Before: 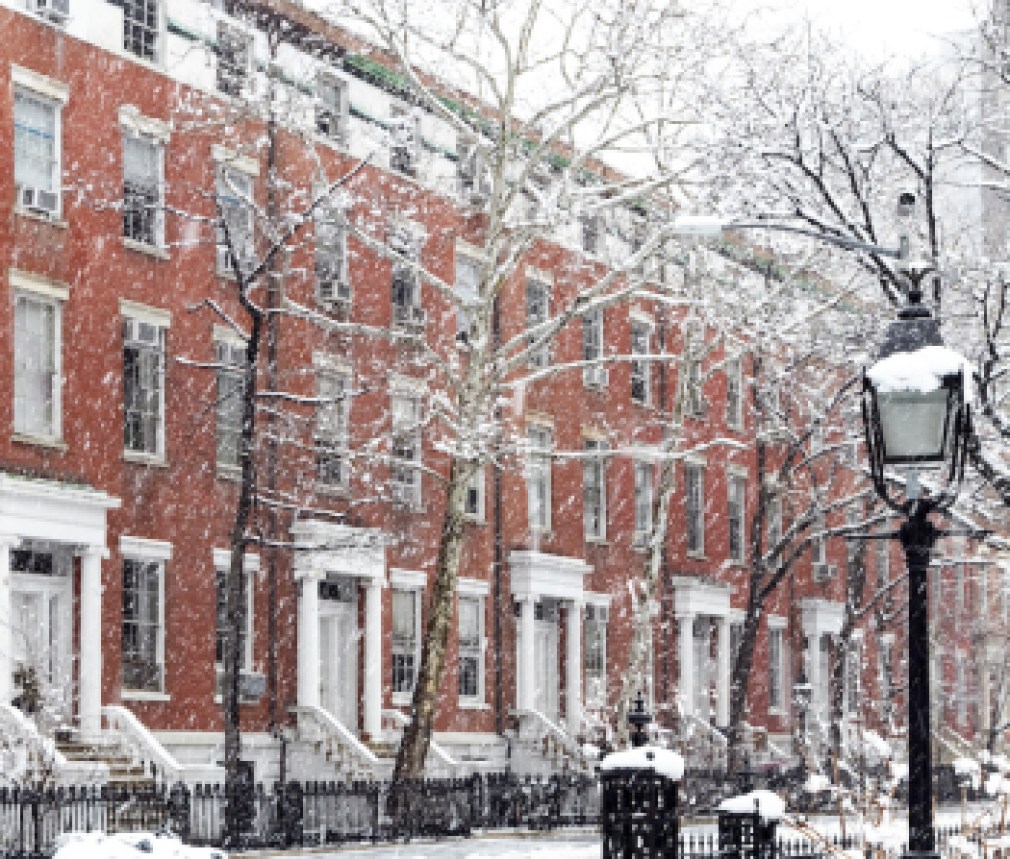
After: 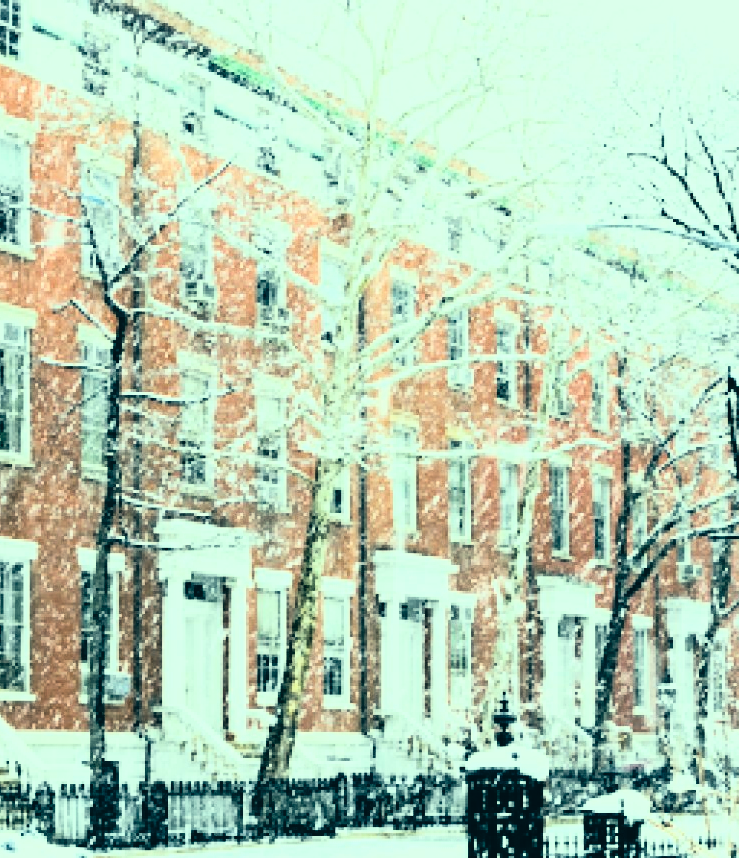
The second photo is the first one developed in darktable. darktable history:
rgb curve: curves: ch0 [(0, 0) (0.21, 0.15) (0.24, 0.21) (0.5, 0.75) (0.75, 0.96) (0.89, 0.99) (1, 1)]; ch1 [(0, 0.02) (0.21, 0.13) (0.25, 0.2) (0.5, 0.67) (0.75, 0.9) (0.89, 0.97) (1, 1)]; ch2 [(0, 0.02) (0.21, 0.13) (0.25, 0.2) (0.5, 0.67) (0.75, 0.9) (0.89, 0.97) (1, 1)], compensate middle gray true
crop: left 13.443%, right 13.31%
color correction: highlights a* -20.08, highlights b* 9.8, shadows a* -20.4, shadows b* -10.76
color balance: output saturation 110%
